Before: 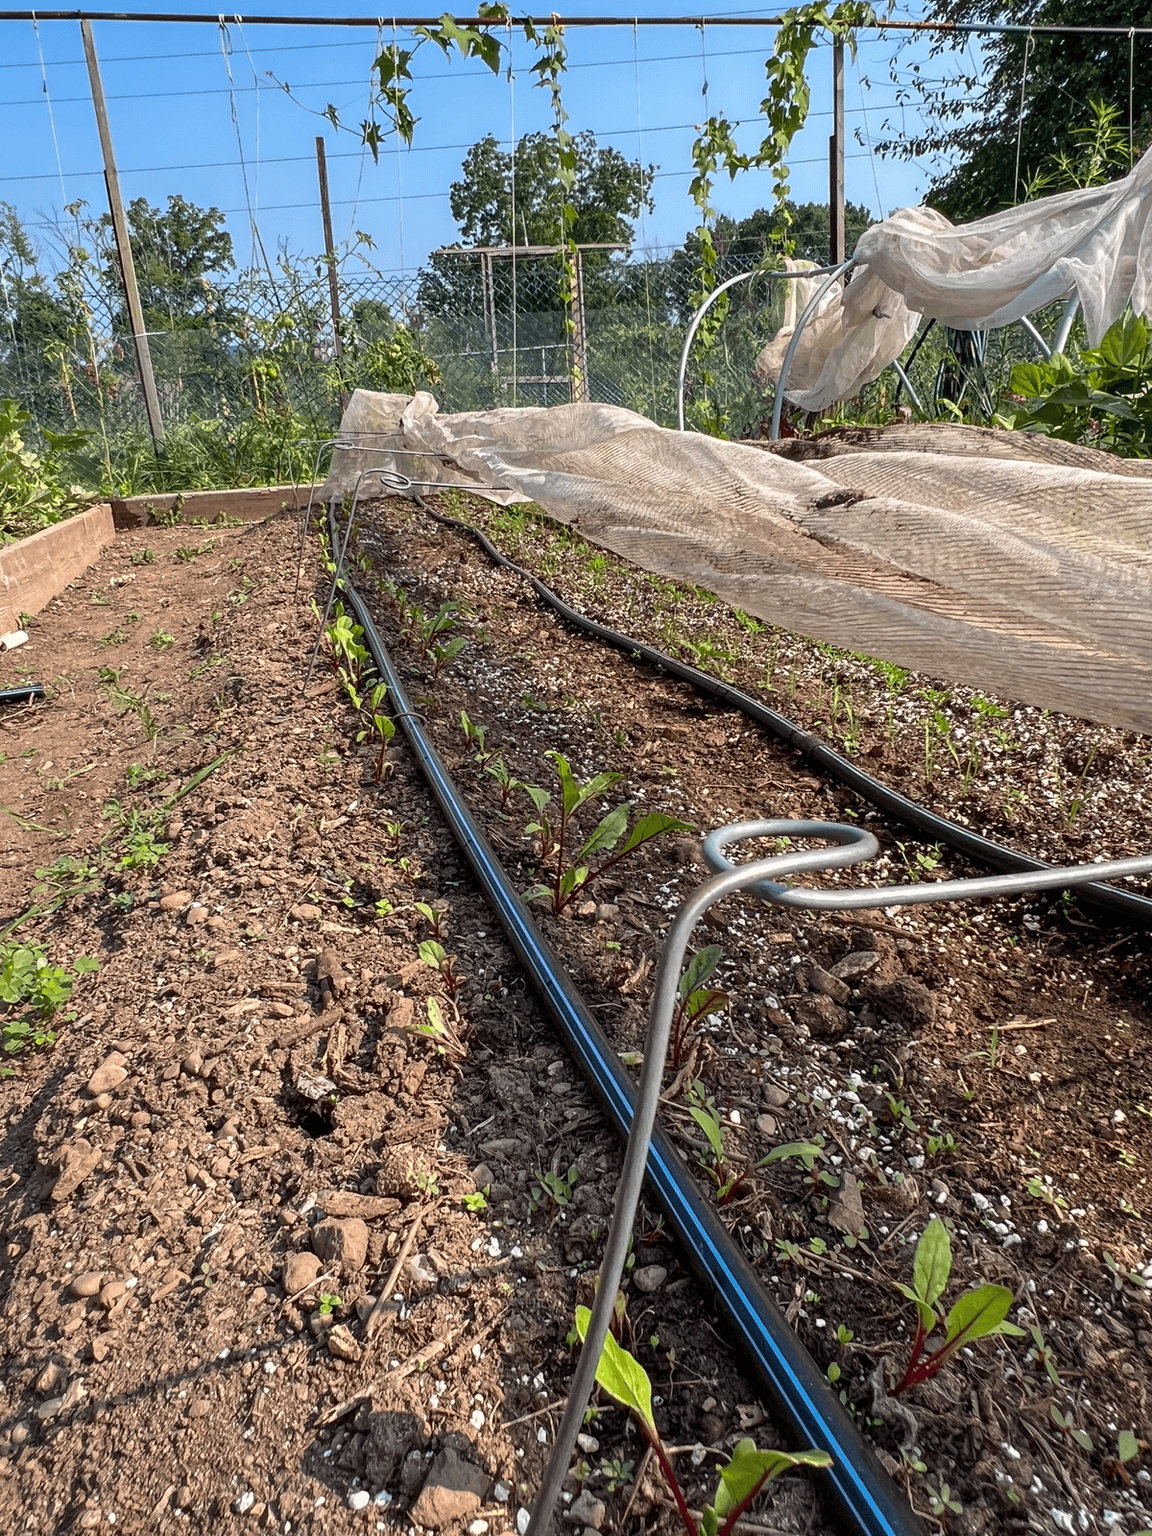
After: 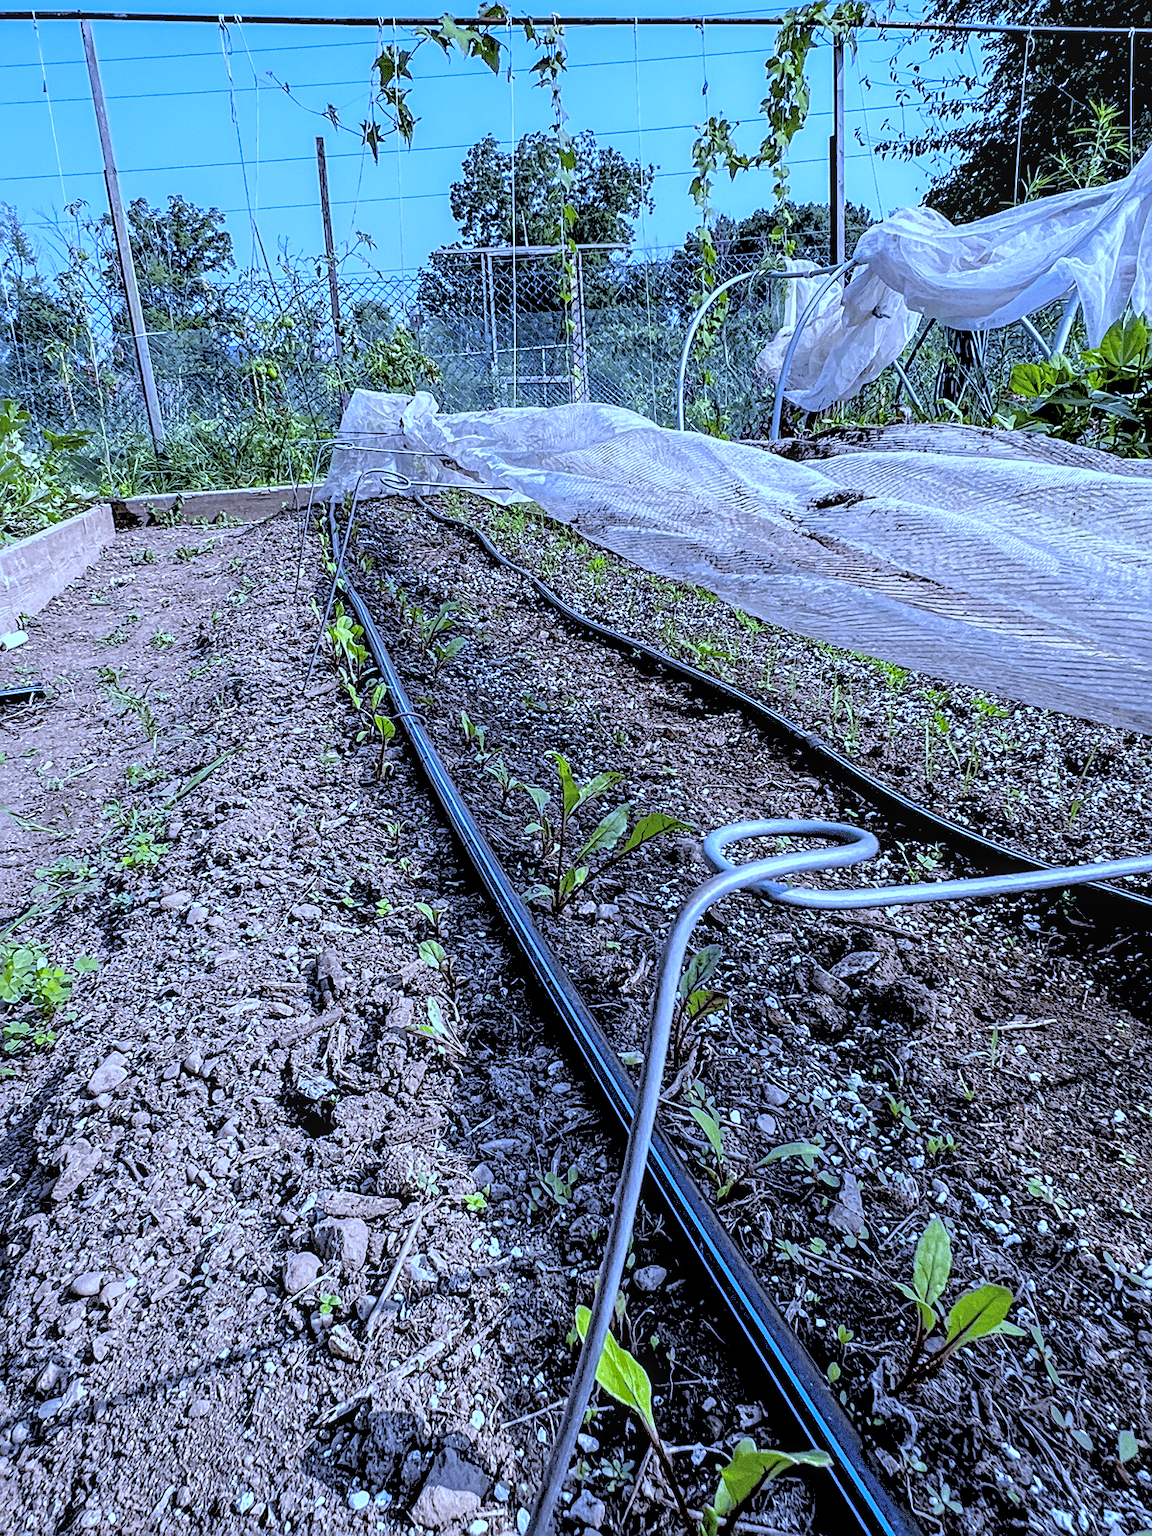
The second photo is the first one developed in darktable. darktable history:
sharpen: on, module defaults
rgb levels: levels [[0.027, 0.429, 0.996], [0, 0.5, 1], [0, 0.5, 1]]
local contrast: on, module defaults
white balance: red 0.766, blue 1.537
